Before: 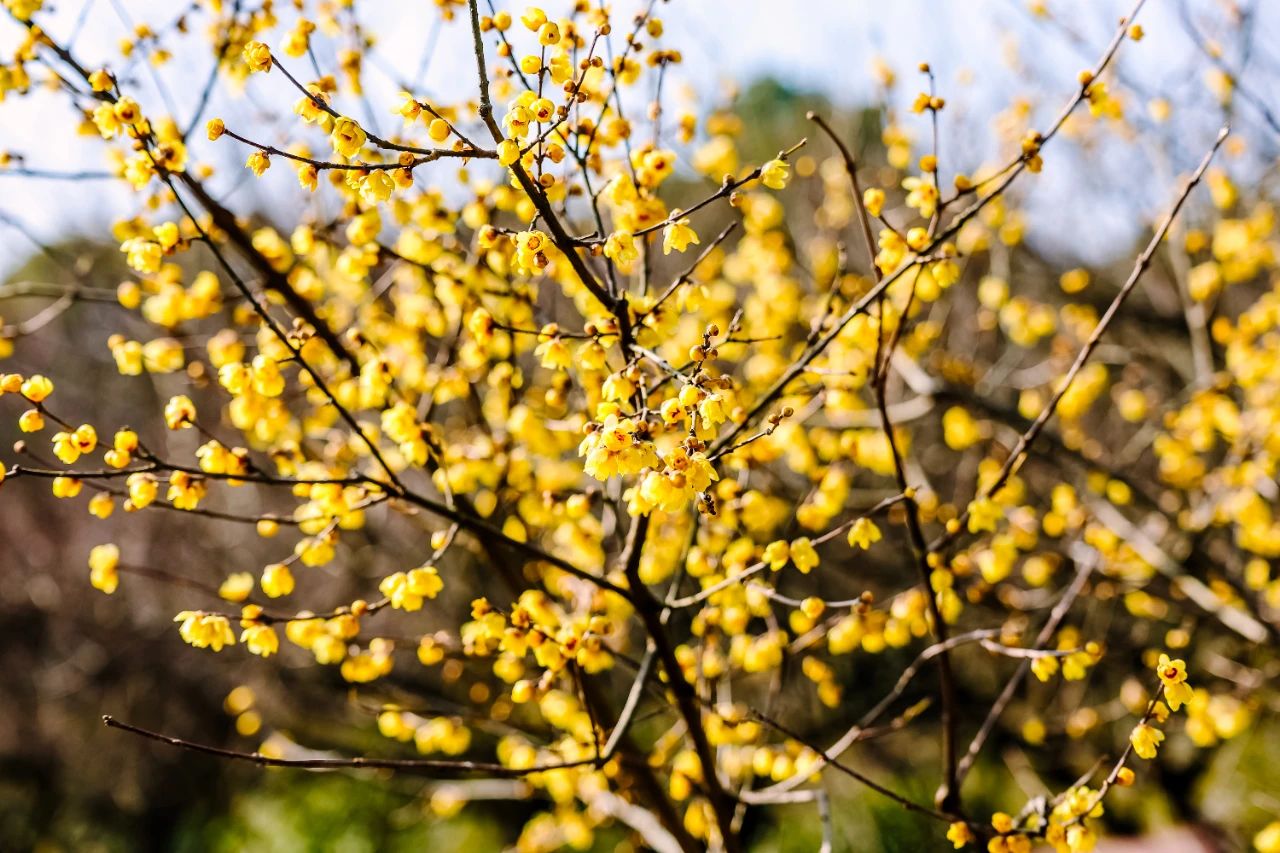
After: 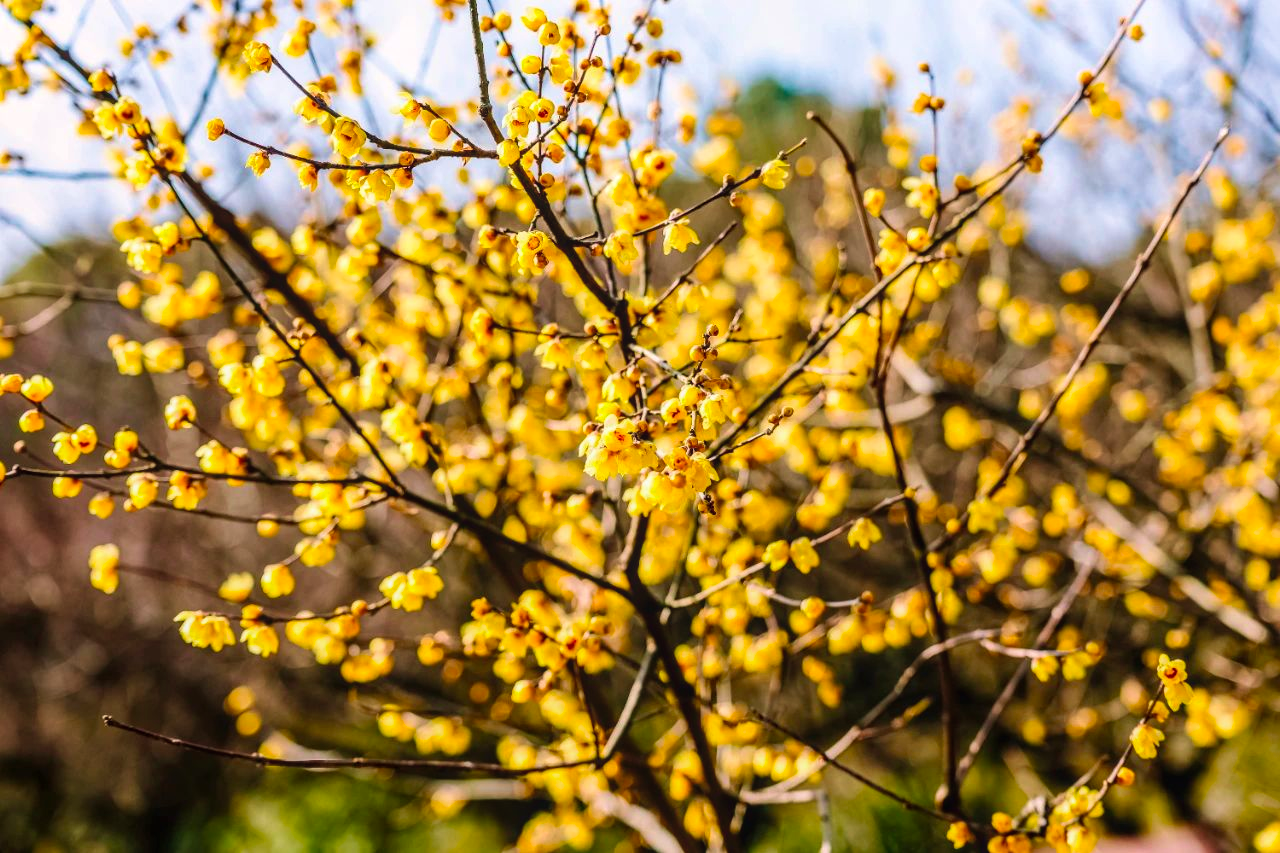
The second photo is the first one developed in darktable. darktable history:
local contrast: detail 110%
velvia: on, module defaults
